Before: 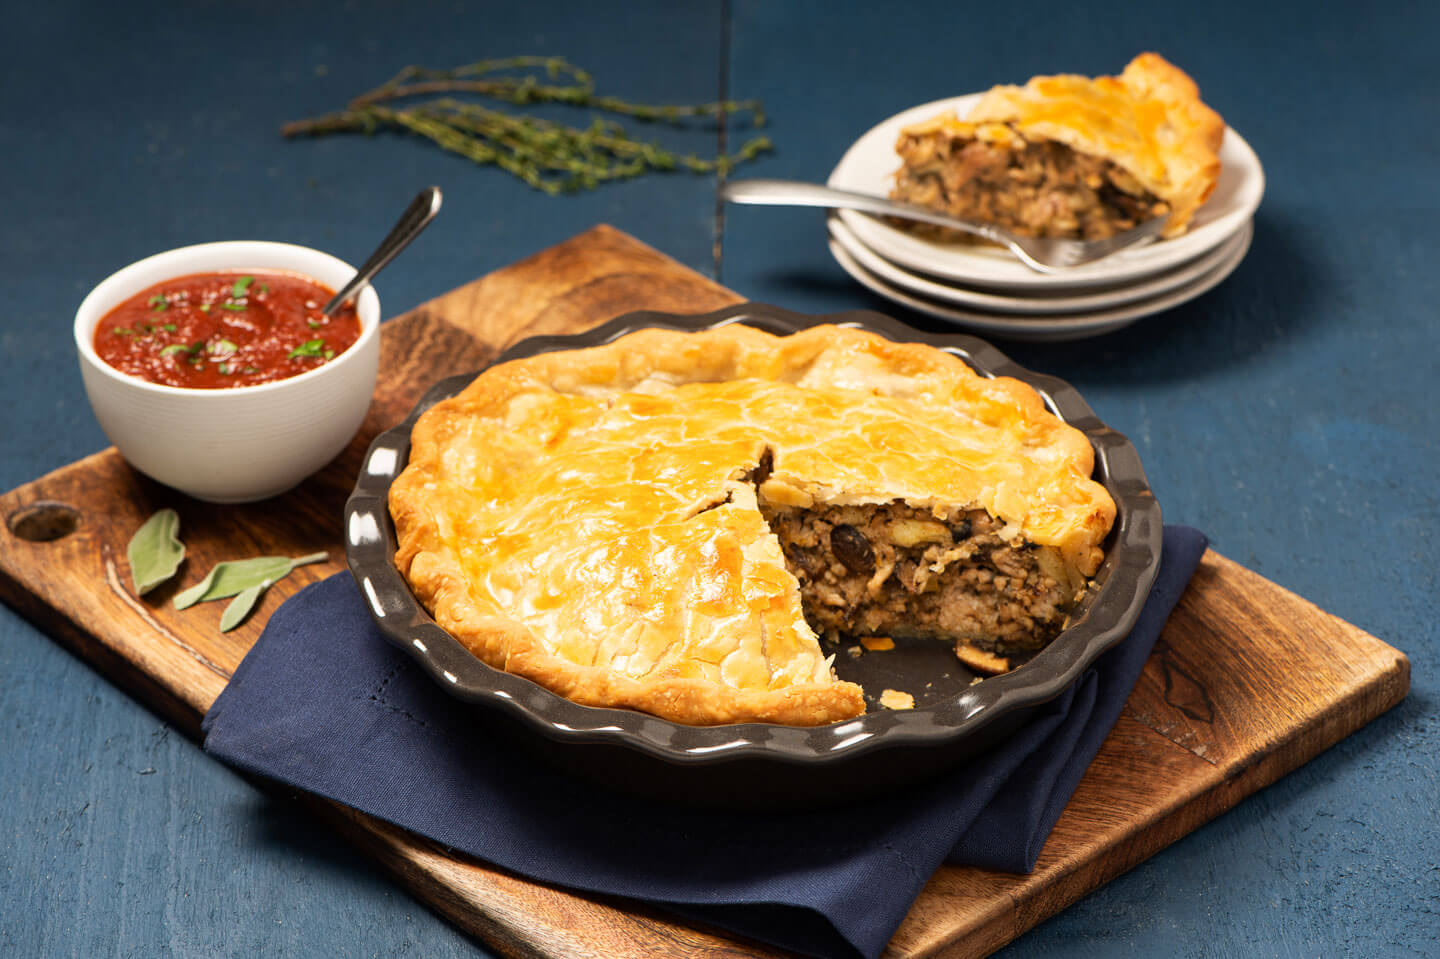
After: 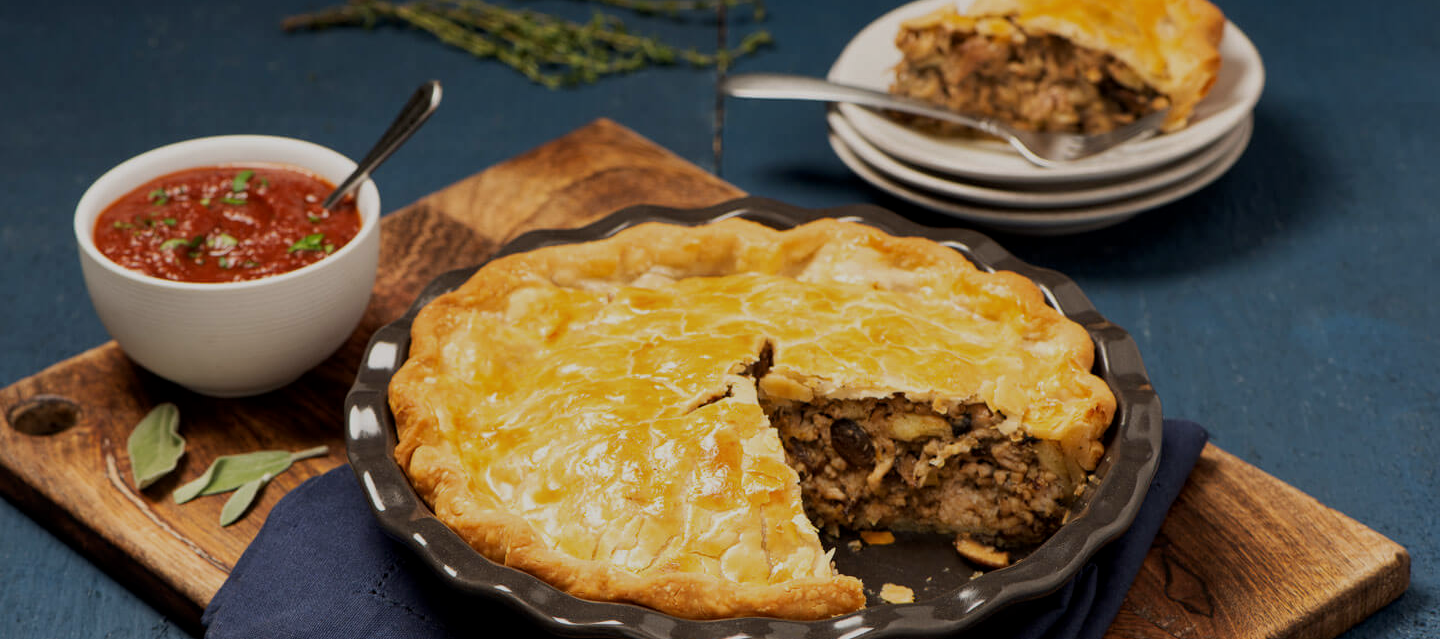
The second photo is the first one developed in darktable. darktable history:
local contrast: highlights 101%, shadows 102%, detail 119%, midtone range 0.2
crop: top 11.134%, bottom 22.213%
exposure: black level correction 0, exposure -0.727 EV, compensate highlight preservation false
